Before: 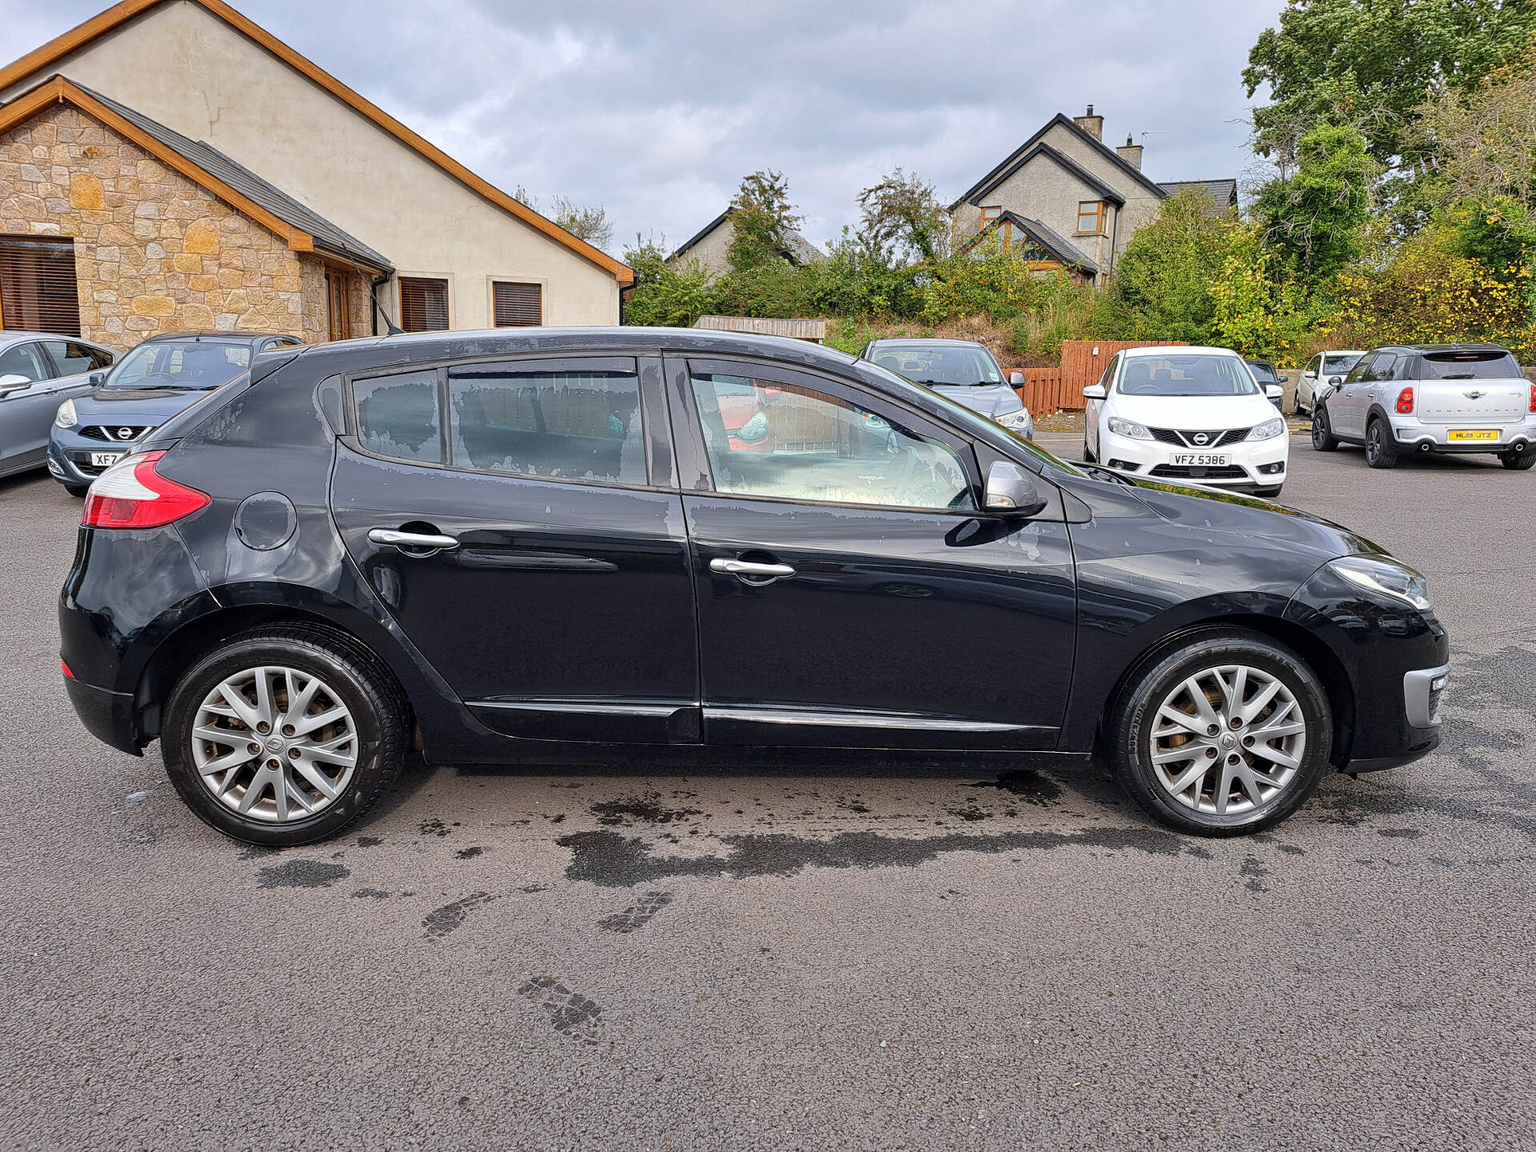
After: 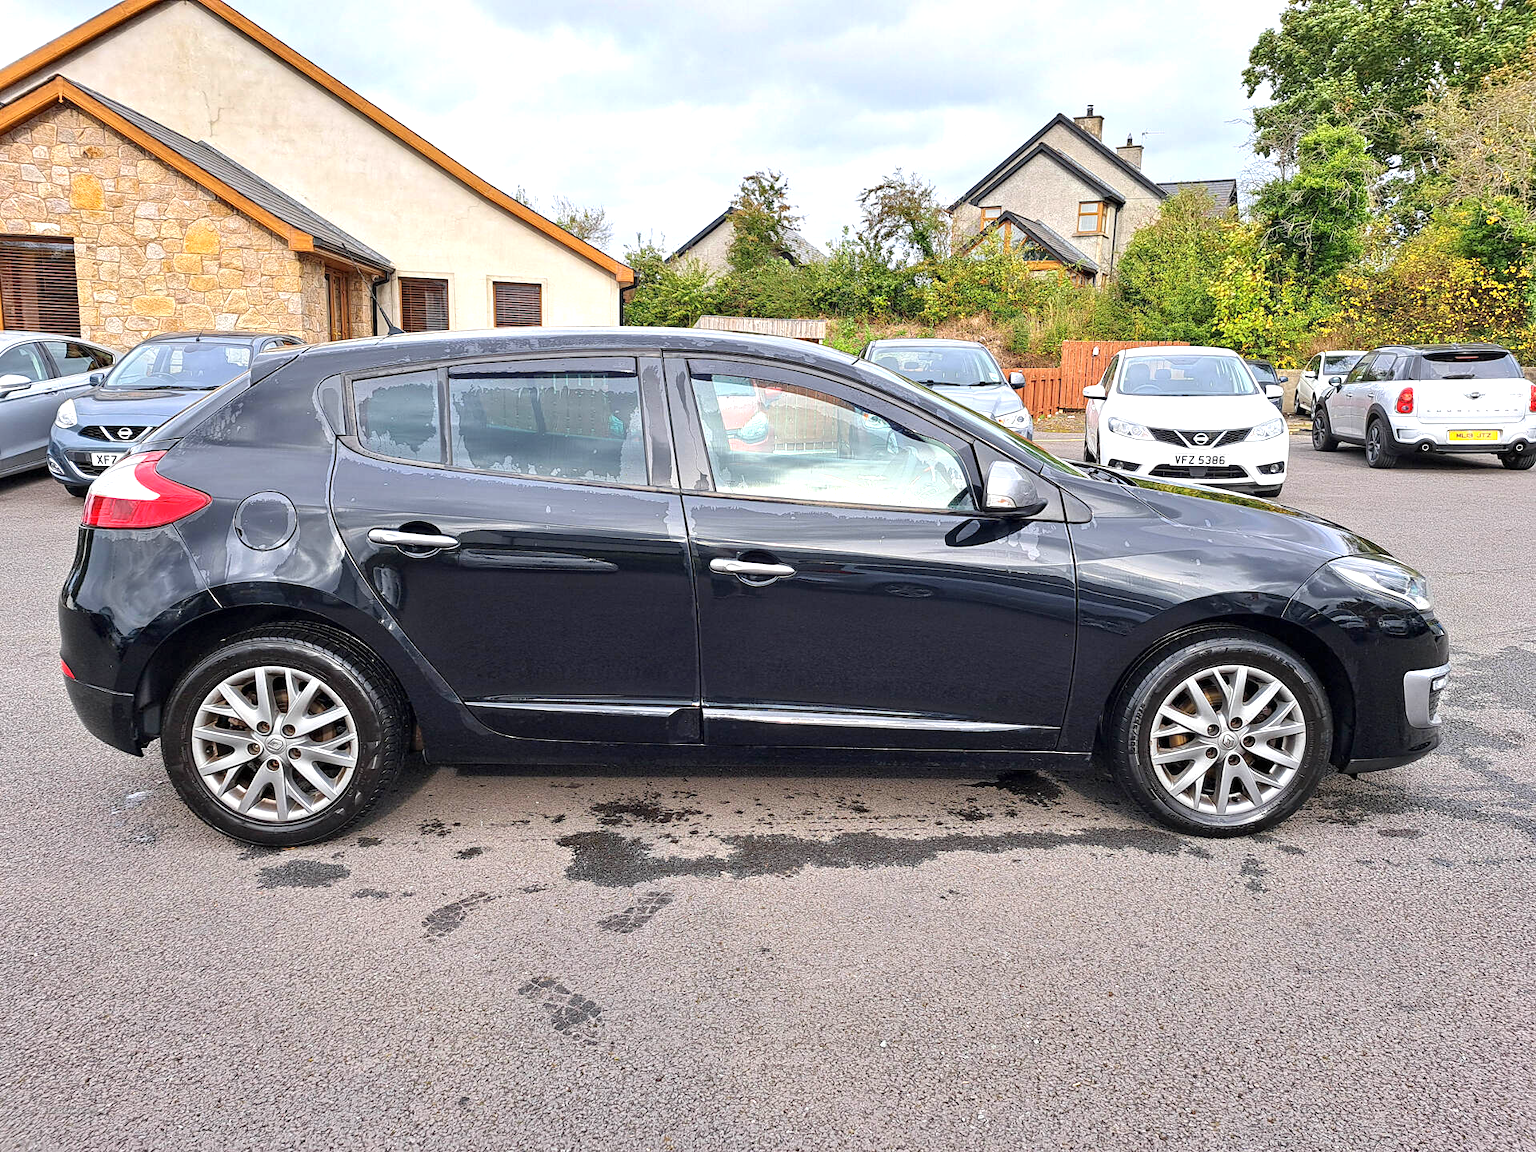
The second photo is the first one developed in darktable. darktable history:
exposure: exposure 0.717 EV, compensate highlight preservation false
